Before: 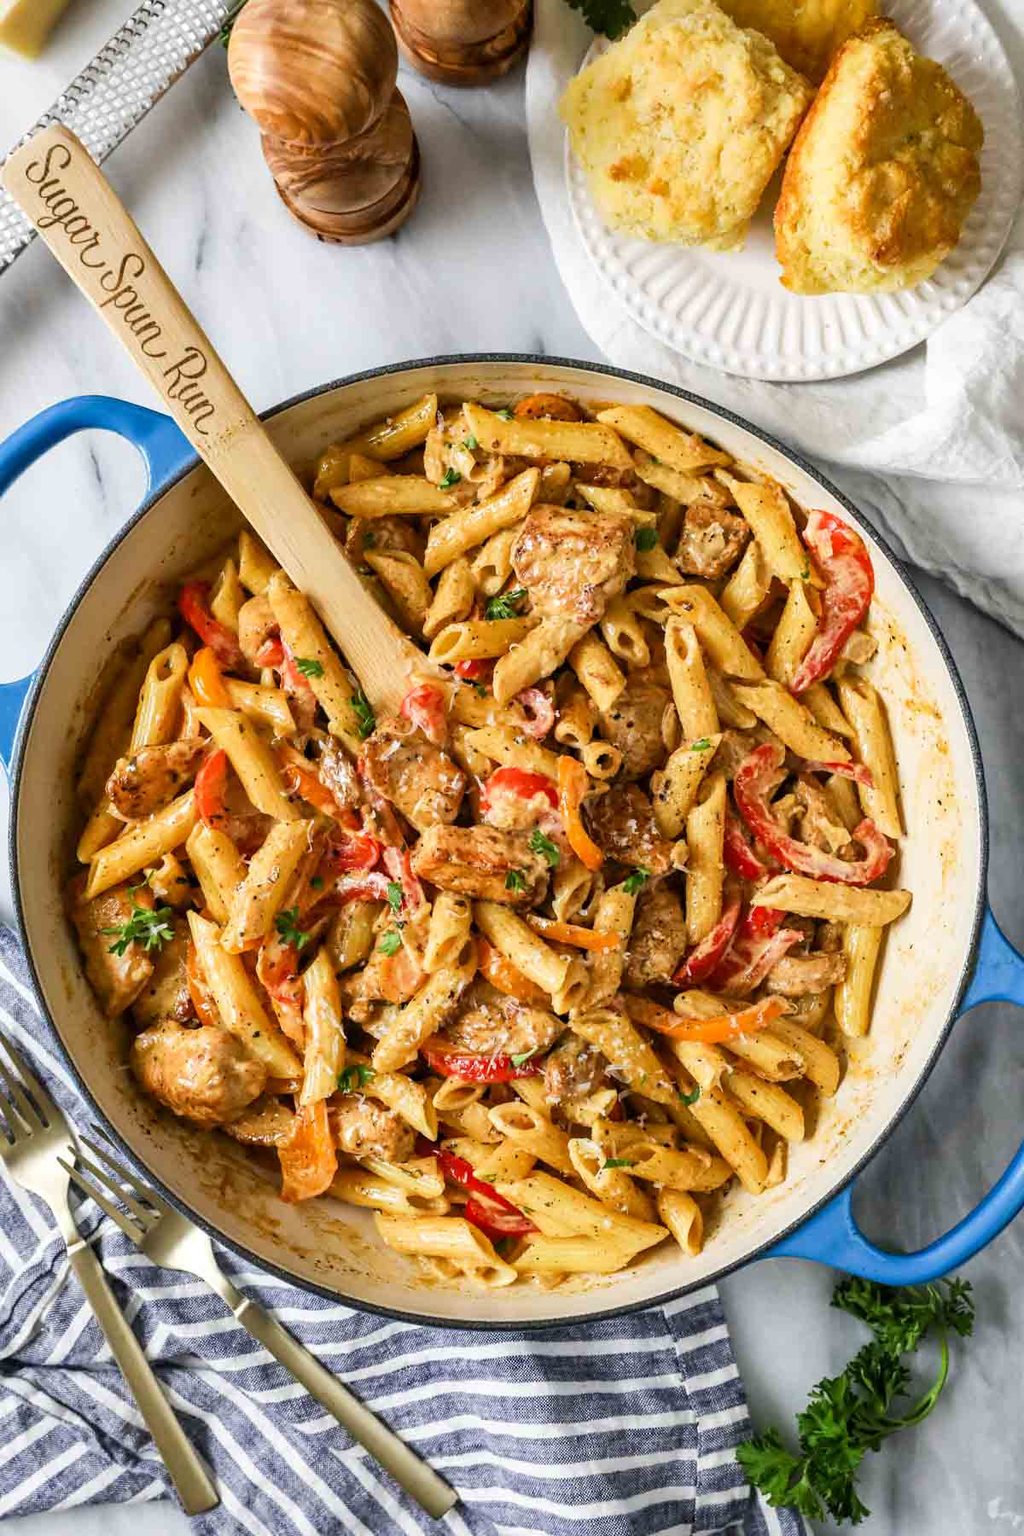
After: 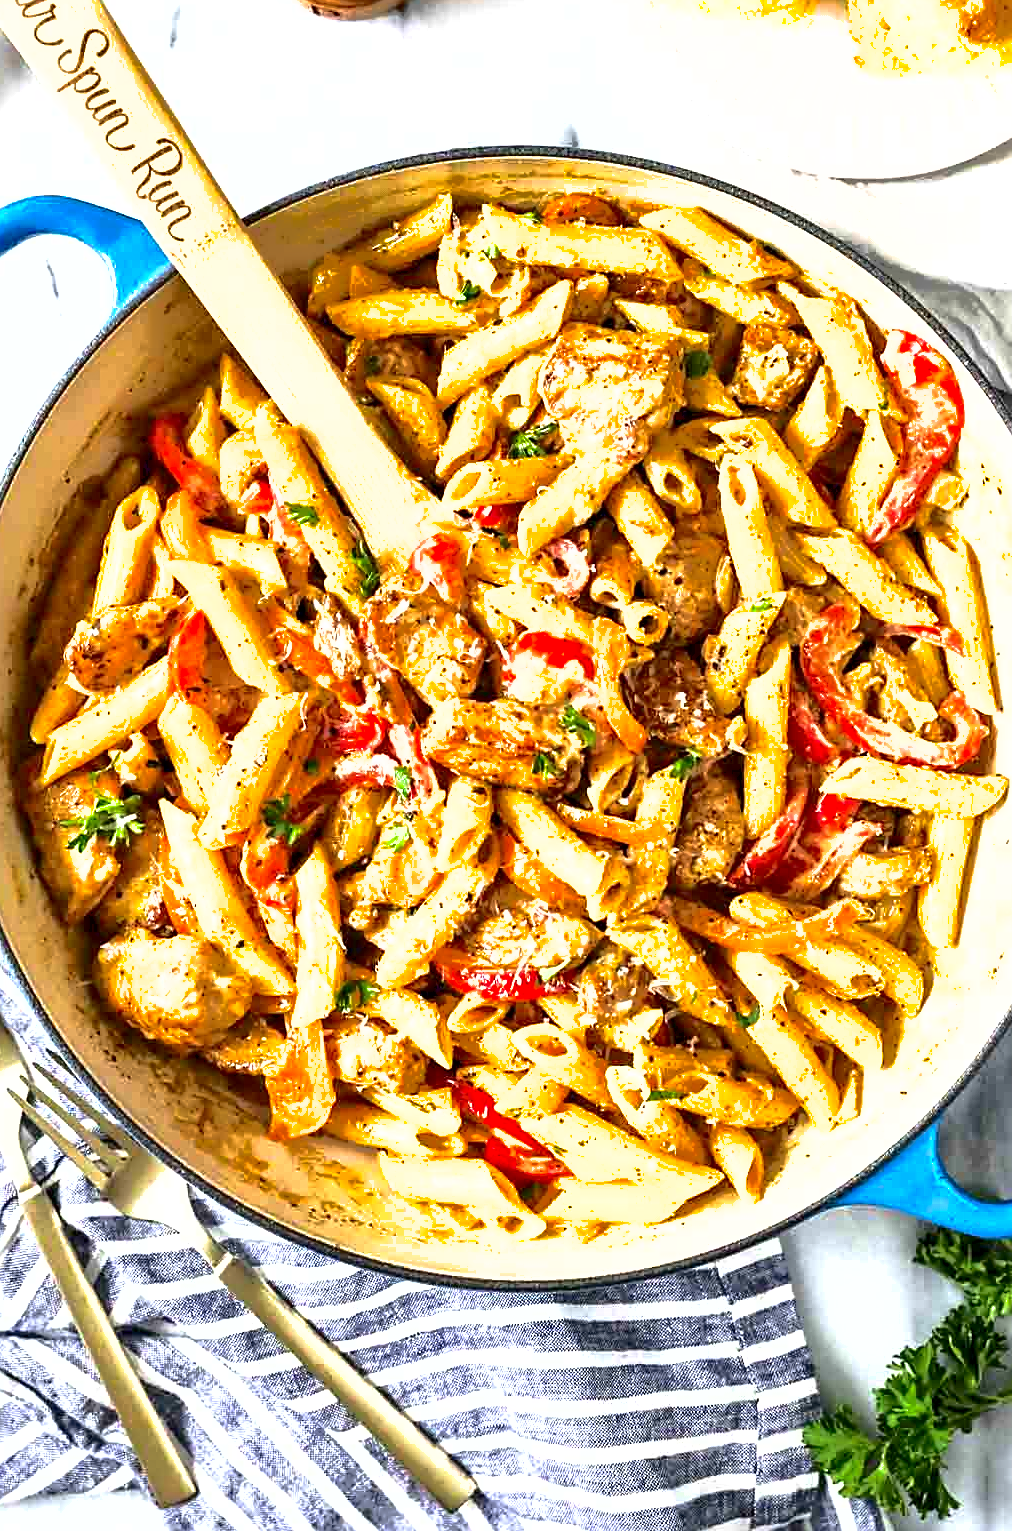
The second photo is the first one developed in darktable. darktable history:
contrast brightness saturation: contrast 0.285
crop and rotate: left 5.018%, top 14.939%, right 10.644%
sharpen: on, module defaults
exposure: exposure 1.163 EV, compensate exposure bias true, compensate highlight preservation false
shadows and highlights: shadows 39.65, highlights -60.05
contrast equalizer: y [[0.509, 0.517, 0.523, 0.523, 0.517, 0.509], [0.5 ×6], [0.5 ×6], [0 ×6], [0 ×6]]
